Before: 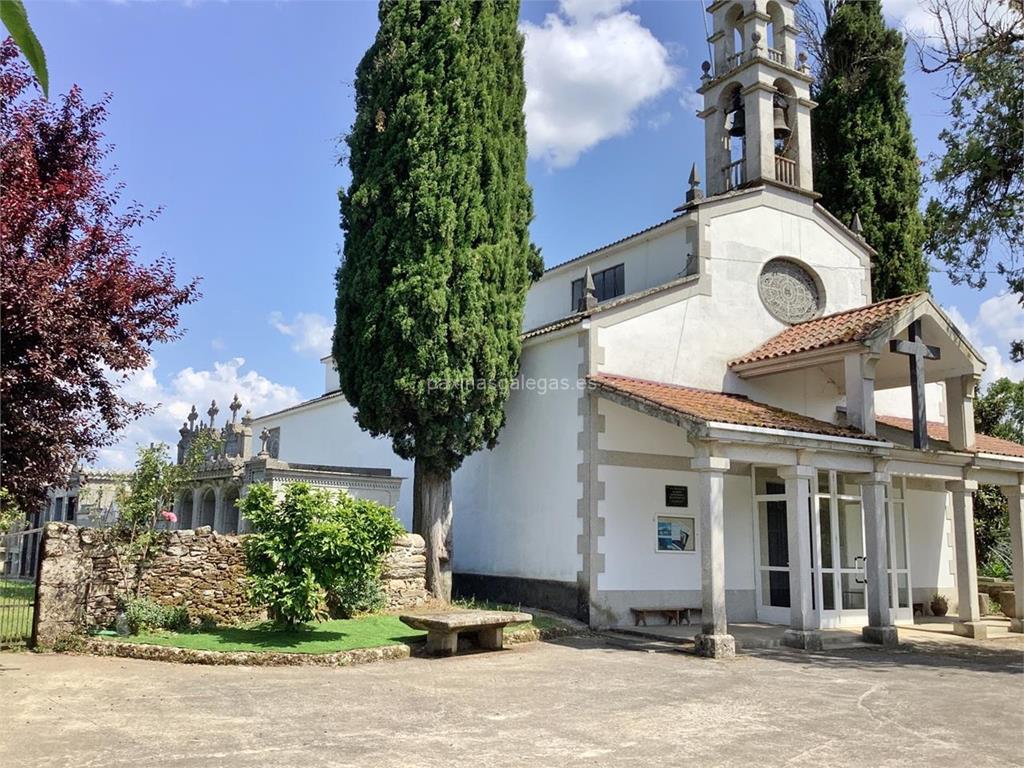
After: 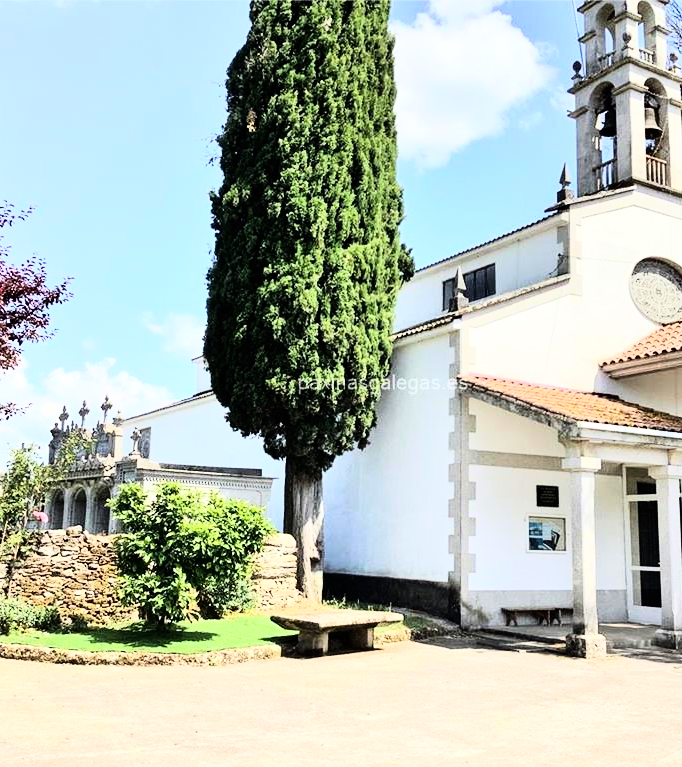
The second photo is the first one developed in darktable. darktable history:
rgb curve: curves: ch0 [(0, 0) (0.21, 0.15) (0.24, 0.21) (0.5, 0.75) (0.75, 0.96) (0.89, 0.99) (1, 1)]; ch1 [(0, 0.02) (0.21, 0.13) (0.25, 0.2) (0.5, 0.67) (0.75, 0.9) (0.89, 0.97) (1, 1)]; ch2 [(0, 0.02) (0.21, 0.13) (0.25, 0.2) (0.5, 0.67) (0.75, 0.9) (0.89, 0.97) (1, 1)], compensate middle gray true
crop and rotate: left 12.648%, right 20.685%
